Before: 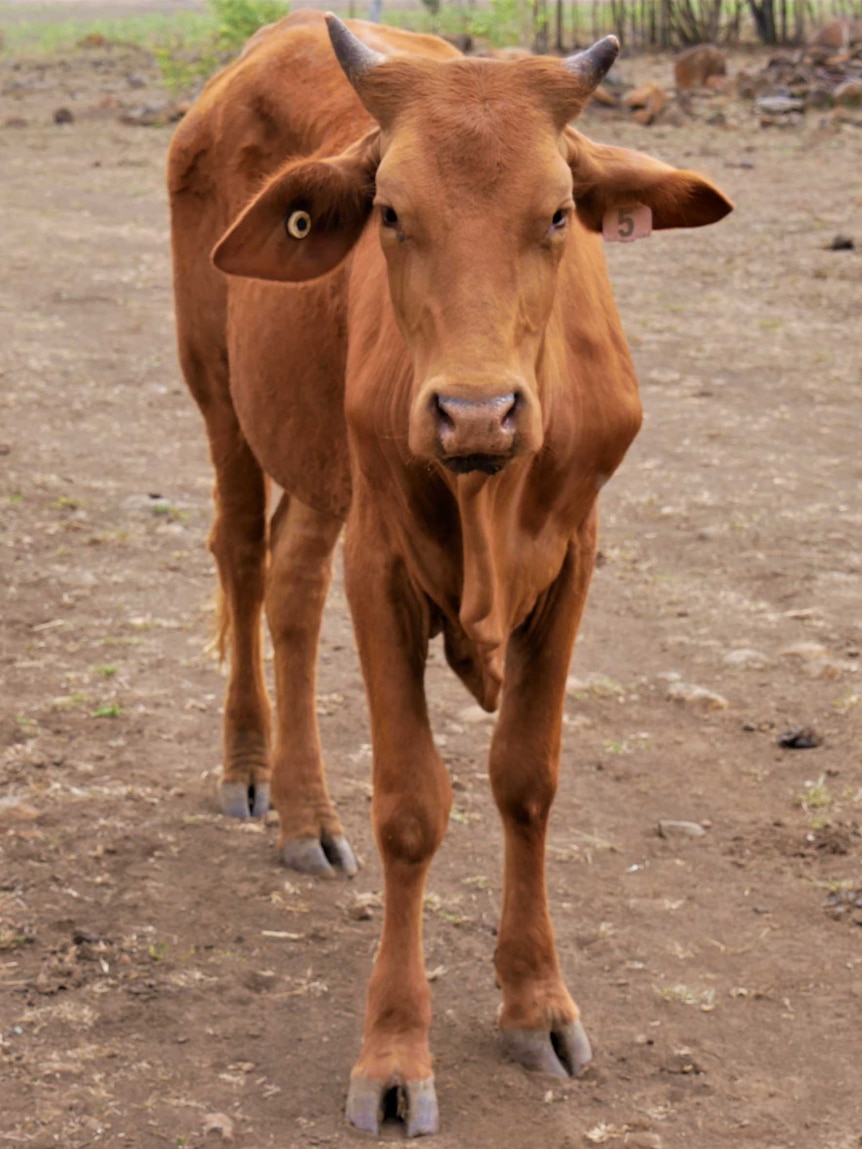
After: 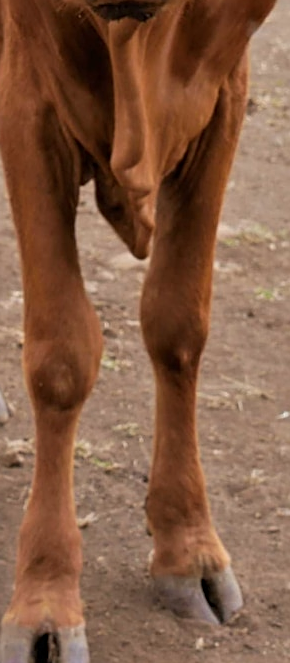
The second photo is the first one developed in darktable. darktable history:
crop: left 40.571%, top 39.484%, right 25.684%, bottom 2.737%
exposure: exposure -0.115 EV, compensate highlight preservation false
sharpen: on, module defaults
